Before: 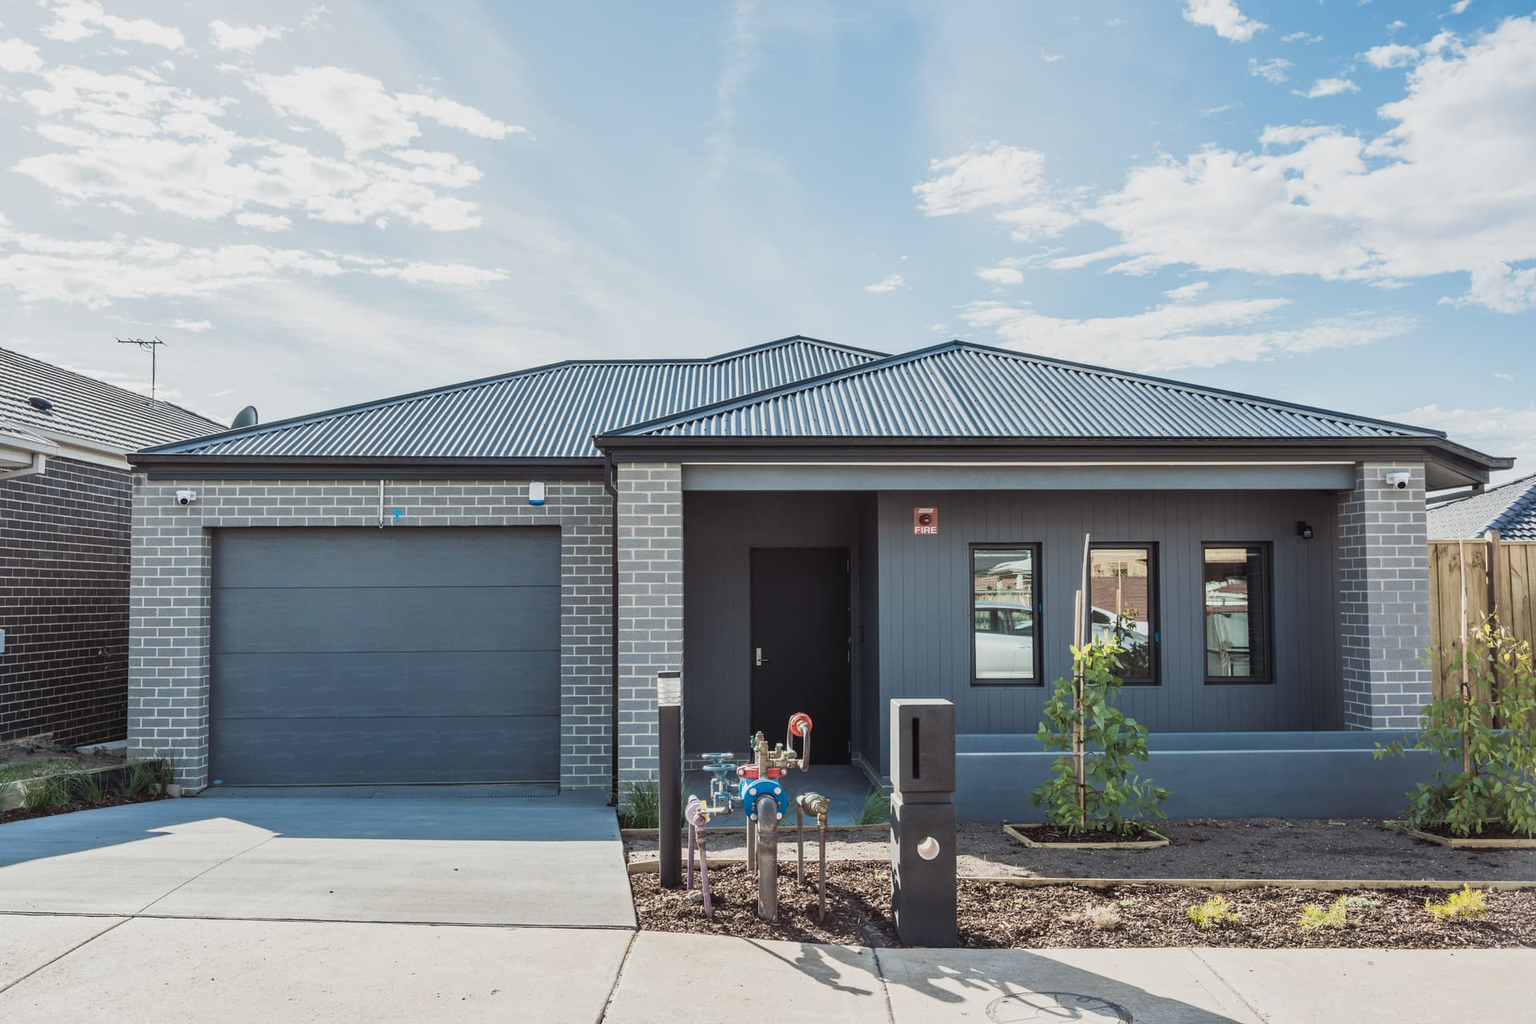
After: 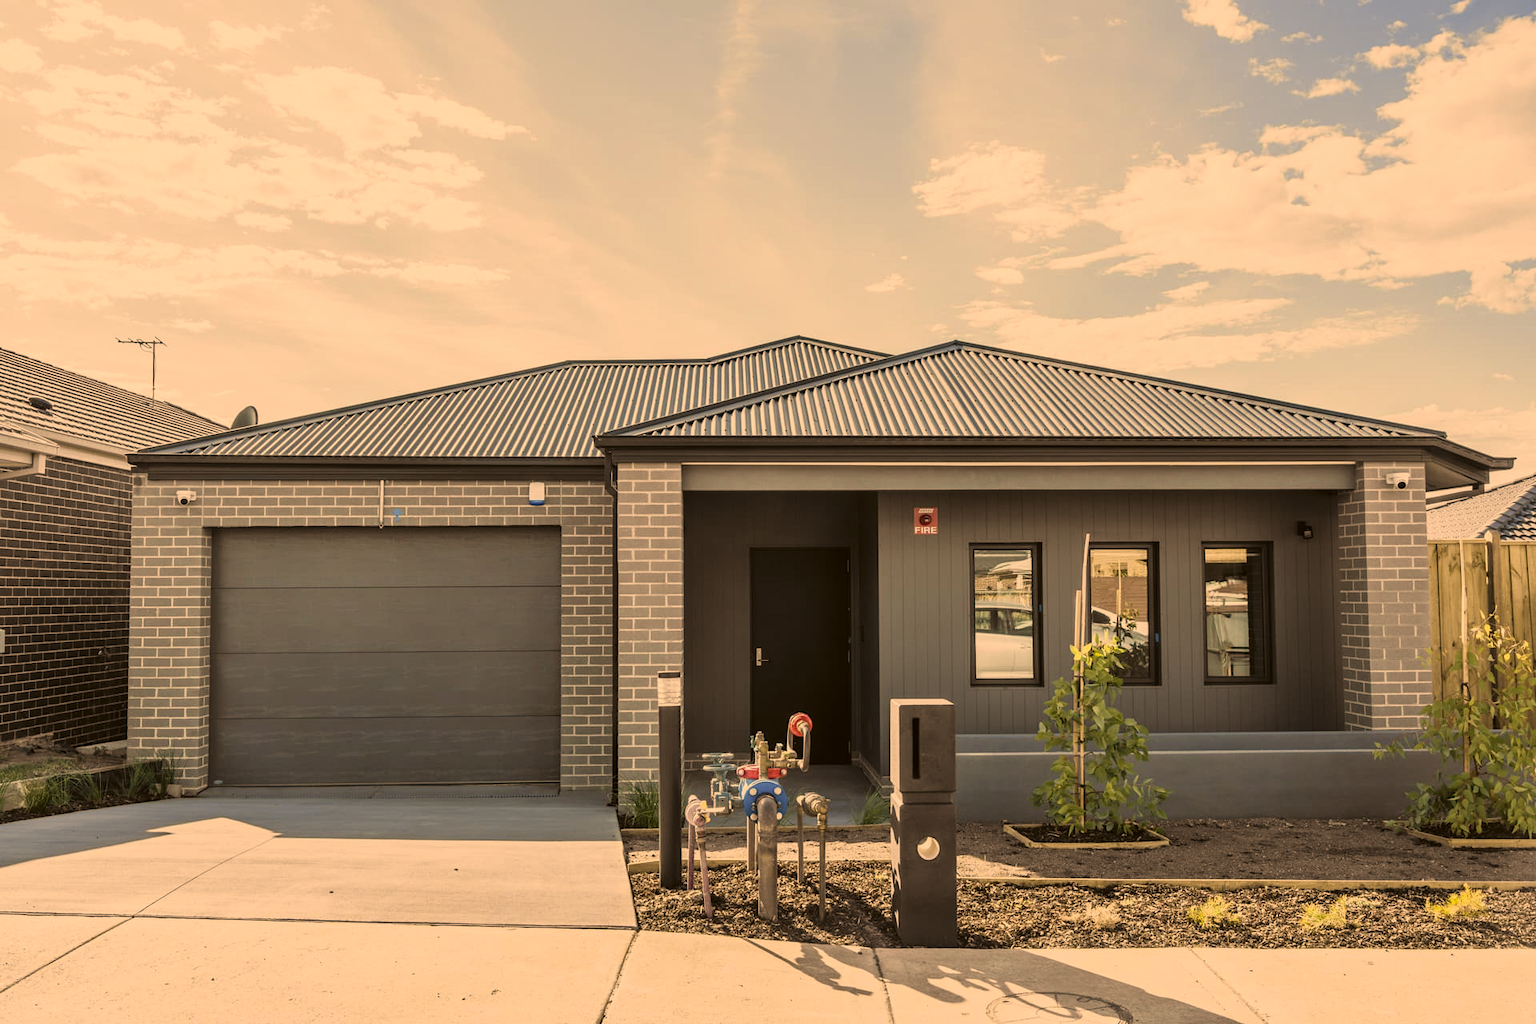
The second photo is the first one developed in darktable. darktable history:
tone curve: curves: ch0 [(0, 0) (0.058, 0.037) (0.214, 0.183) (0.304, 0.288) (0.561, 0.554) (0.687, 0.677) (0.768, 0.768) (0.858, 0.861) (0.987, 0.945)]; ch1 [(0, 0) (0.172, 0.123) (0.312, 0.296) (0.432, 0.448) (0.471, 0.469) (0.502, 0.5) (0.521, 0.505) (0.565, 0.569) (0.663, 0.663) (0.703, 0.721) (0.857, 0.917) (1, 1)]; ch2 [(0, 0) (0.411, 0.424) (0.485, 0.497) (0.502, 0.5) (0.517, 0.511) (0.556, 0.551) (0.626, 0.594) (0.709, 0.661) (1, 1)], color space Lab, independent channels, preserve colors none
color correction: highlights a* 17.94, highlights b* 35.39, shadows a* 1.48, shadows b* 6.42, saturation 1.01
